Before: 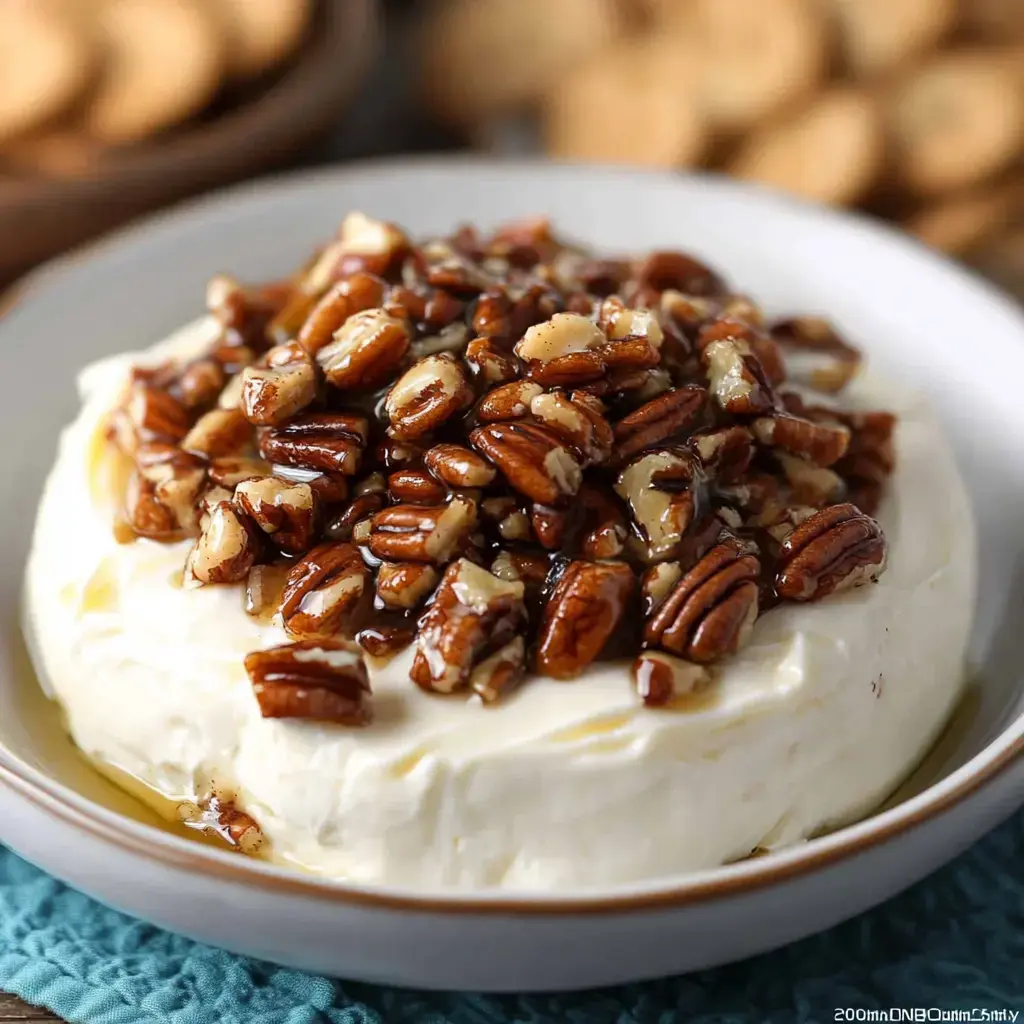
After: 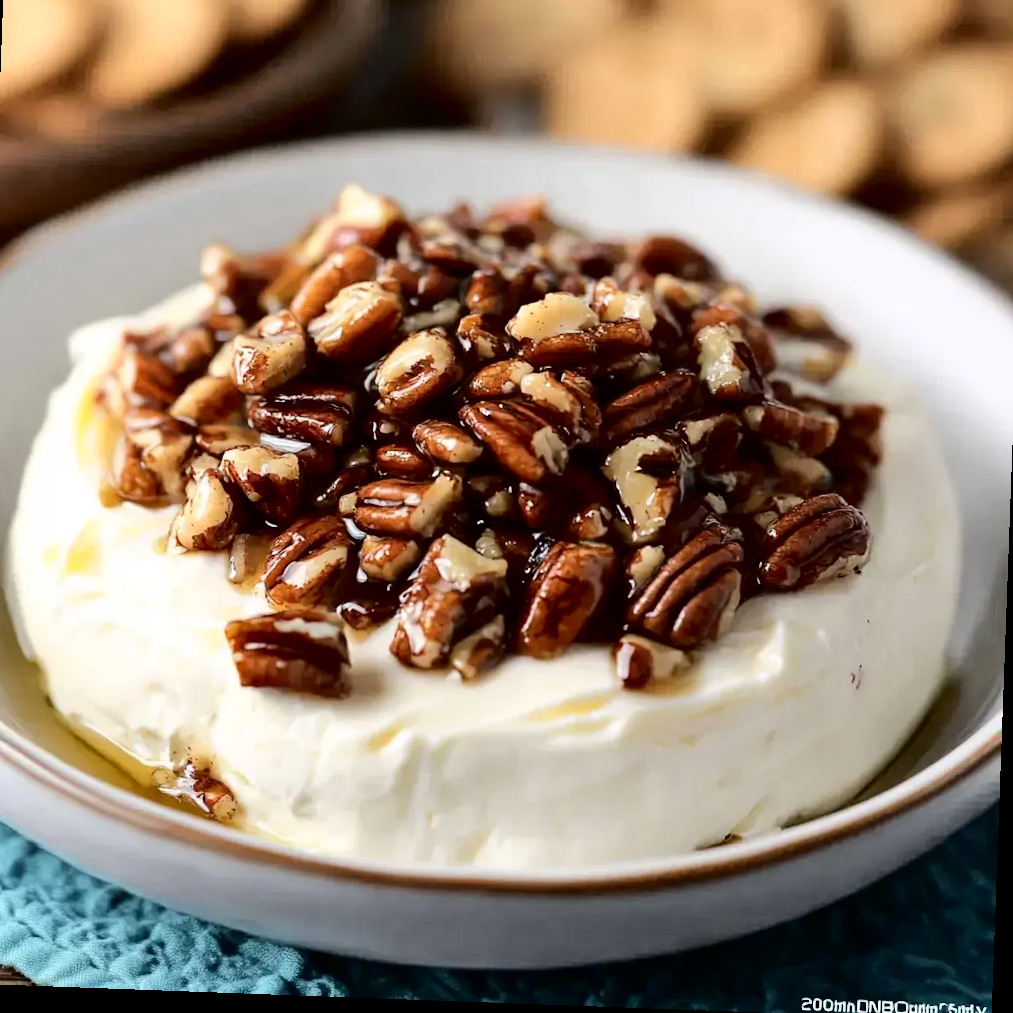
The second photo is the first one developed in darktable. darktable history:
shadows and highlights: soften with gaussian
crop and rotate: angle -2.11°, left 3.129%, top 3.858%, right 1.386%, bottom 0.619%
tone curve: curves: ch0 [(0, 0) (0.003, 0) (0.011, 0.001) (0.025, 0.003) (0.044, 0.005) (0.069, 0.012) (0.1, 0.023) (0.136, 0.039) (0.177, 0.088) (0.224, 0.15) (0.277, 0.24) (0.335, 0.337) (0.399, 0.437) (0.468, 0.535) (0.543, 0.629) (0.623, 0.71) (0.709, 0.782) (0.801, 0.856) (0.898, 0.94) (1, 1)], color space Lab, independent channels, preserve colors none
